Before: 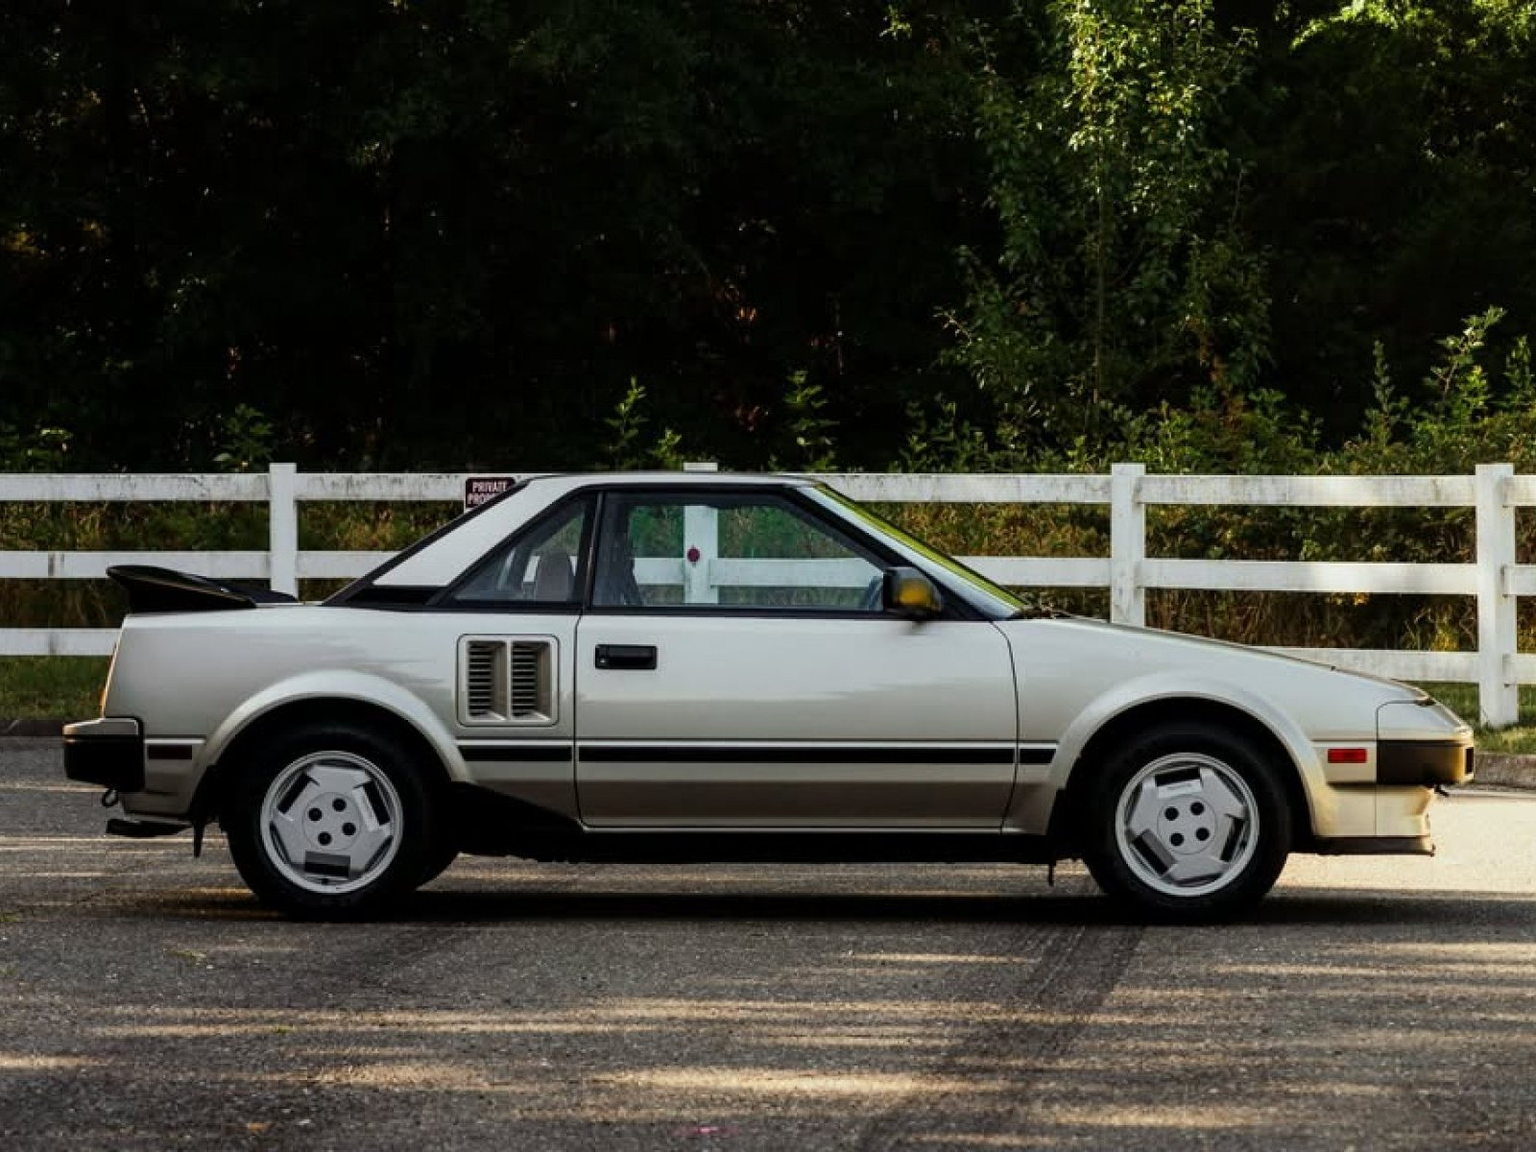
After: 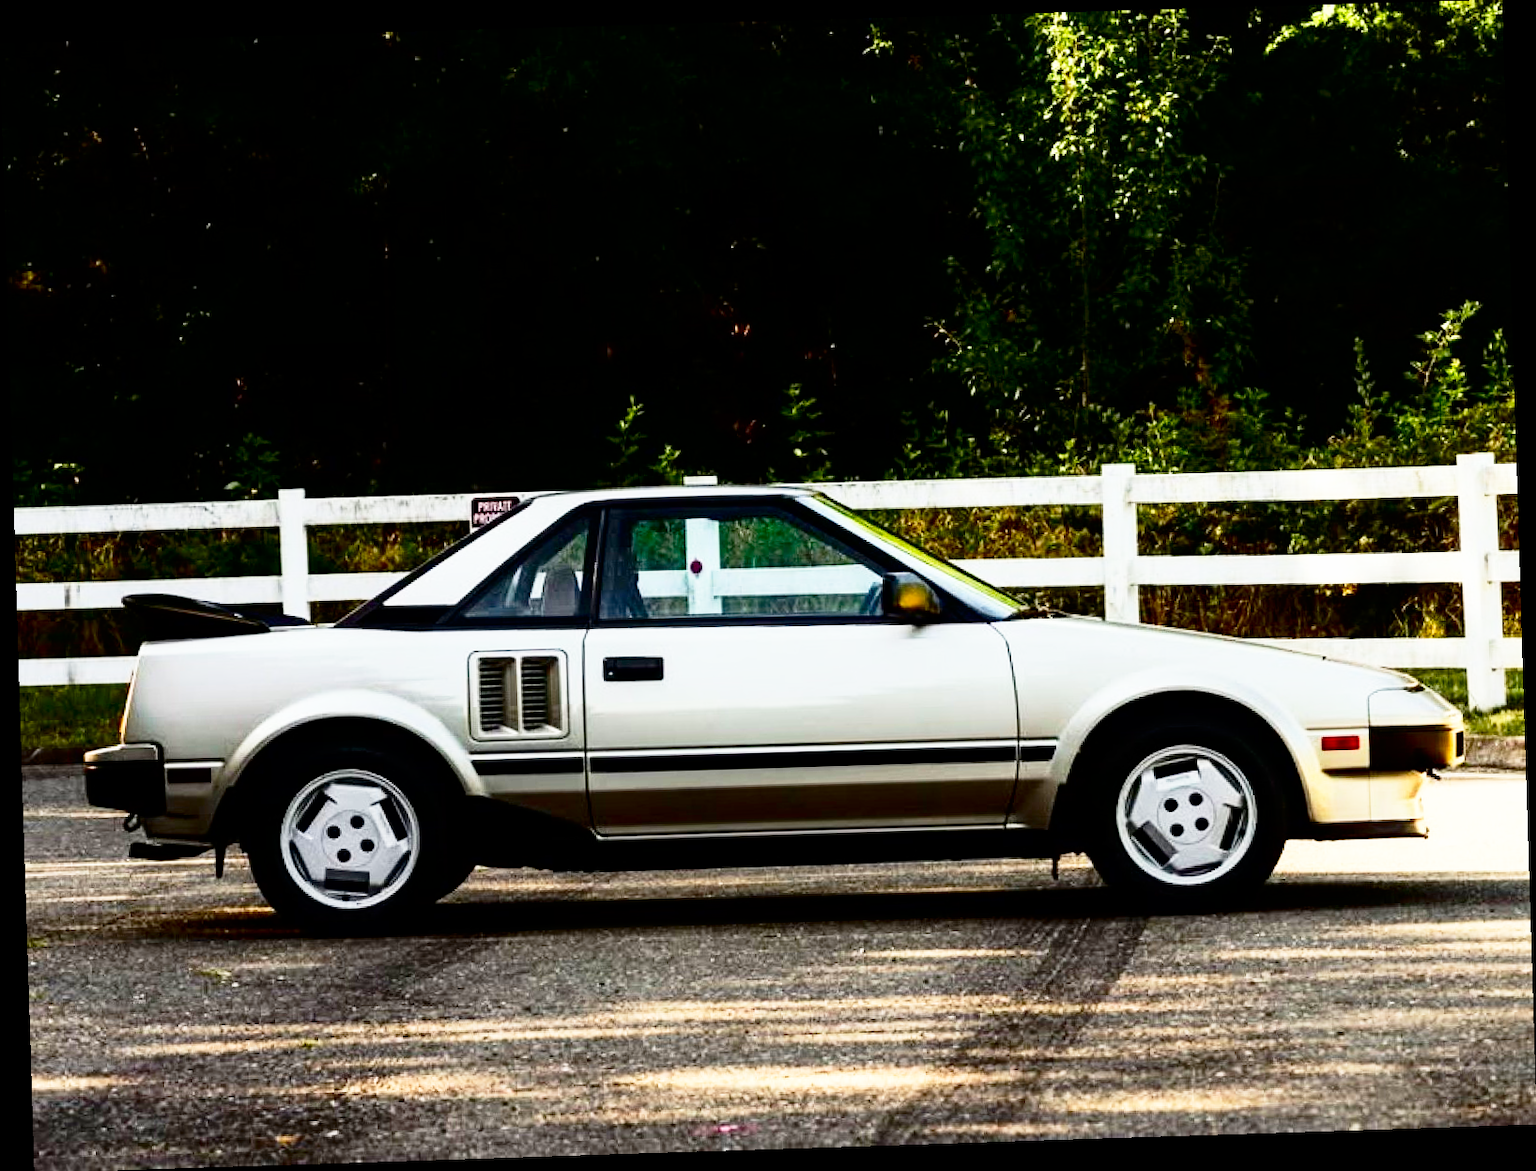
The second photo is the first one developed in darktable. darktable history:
rotate and perspective: rotation -1.77°, lens shift (horizontal) 0.004, automatic cropping off
base curve: curves: ch0 [(0, 0) (0.012, 0.01) (0.073, 0.168) (0.31, 0.711) (0.645, 0.957) (1, 1)], preserve colors none
contrast brightness saturation: contrast 0.21, brightness -0.11, saturation 0.21
